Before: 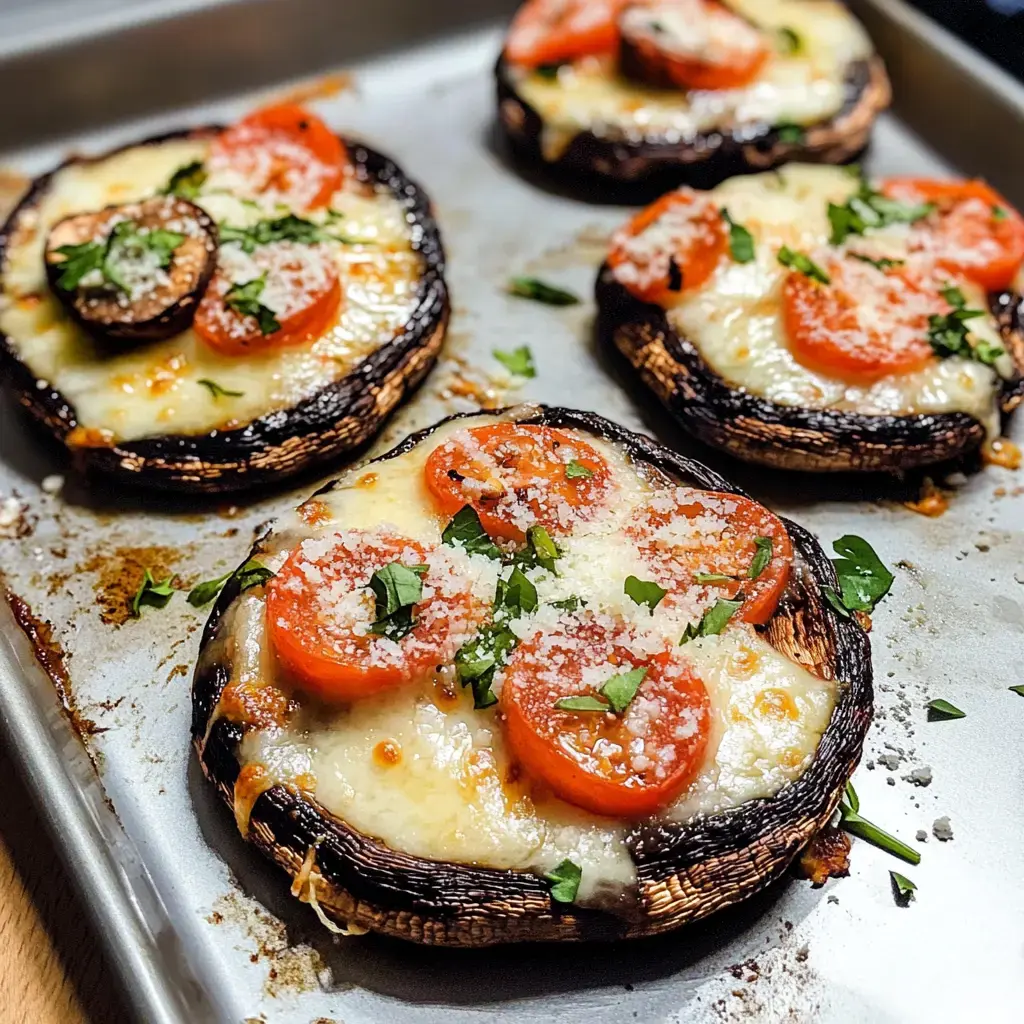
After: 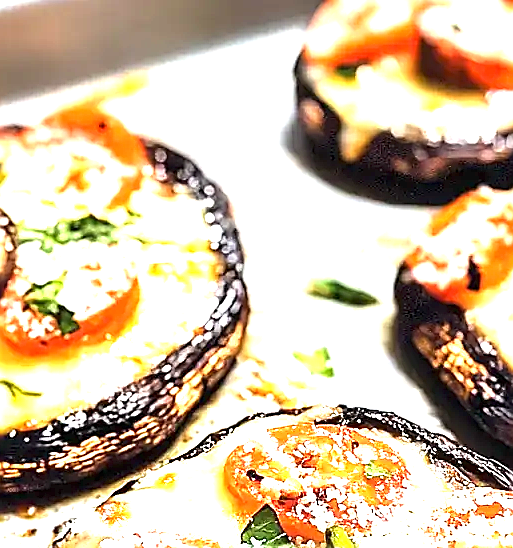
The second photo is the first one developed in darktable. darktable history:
crop: left 19.638%, right 30.216%, bottom 46.393%
sharpen: radius 1.382, amount 1.247, threshold 0.748
exposure: black level correction 0, exposure 2.093 EV, compensate highlight preservation false
